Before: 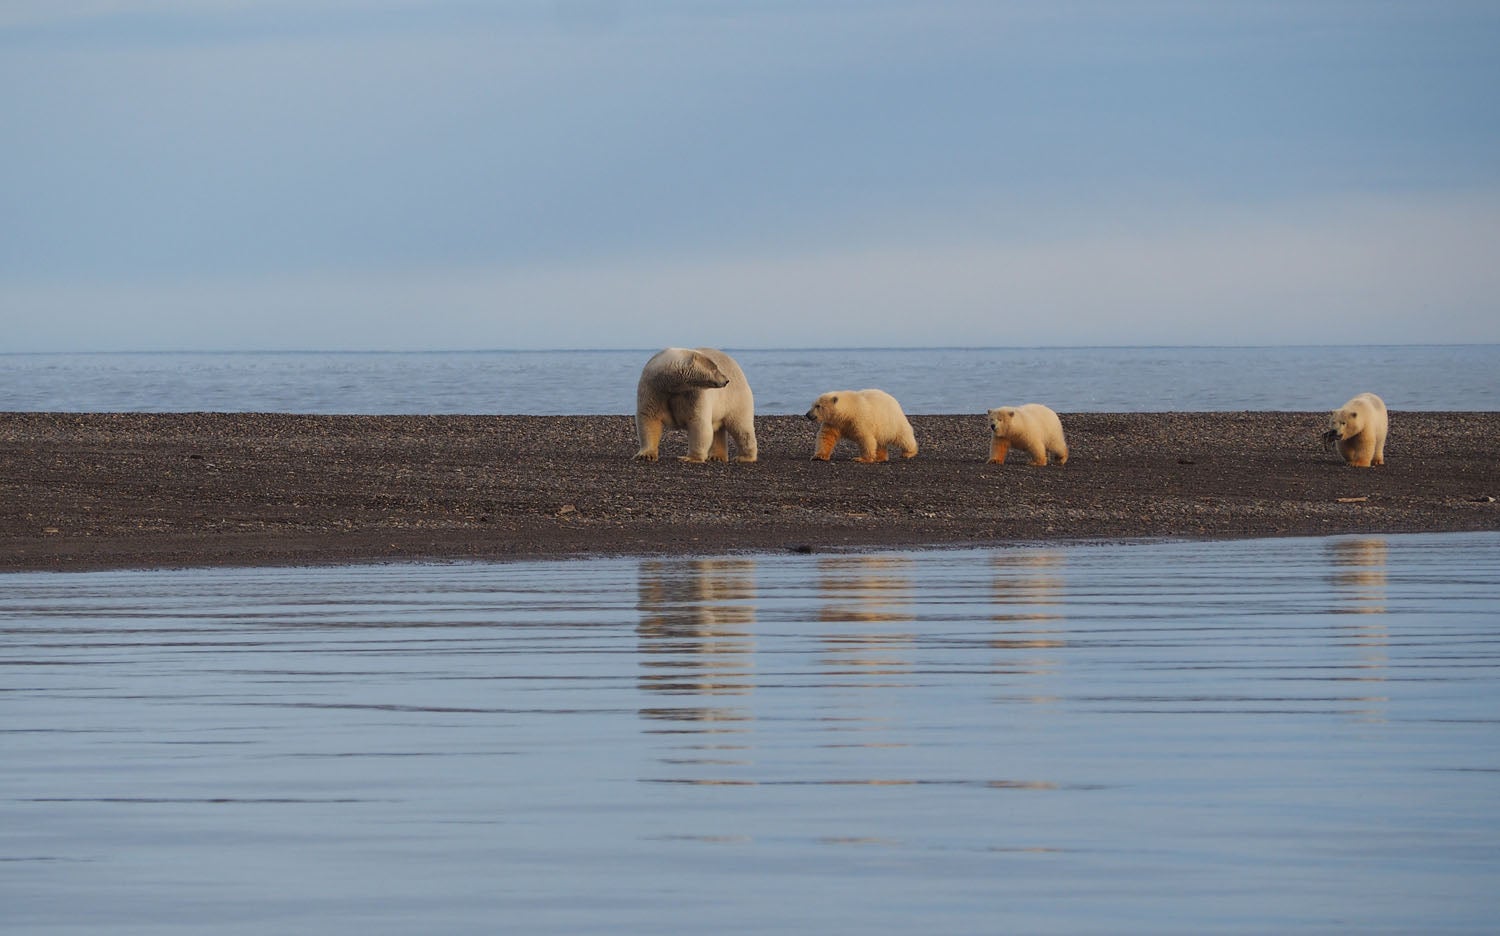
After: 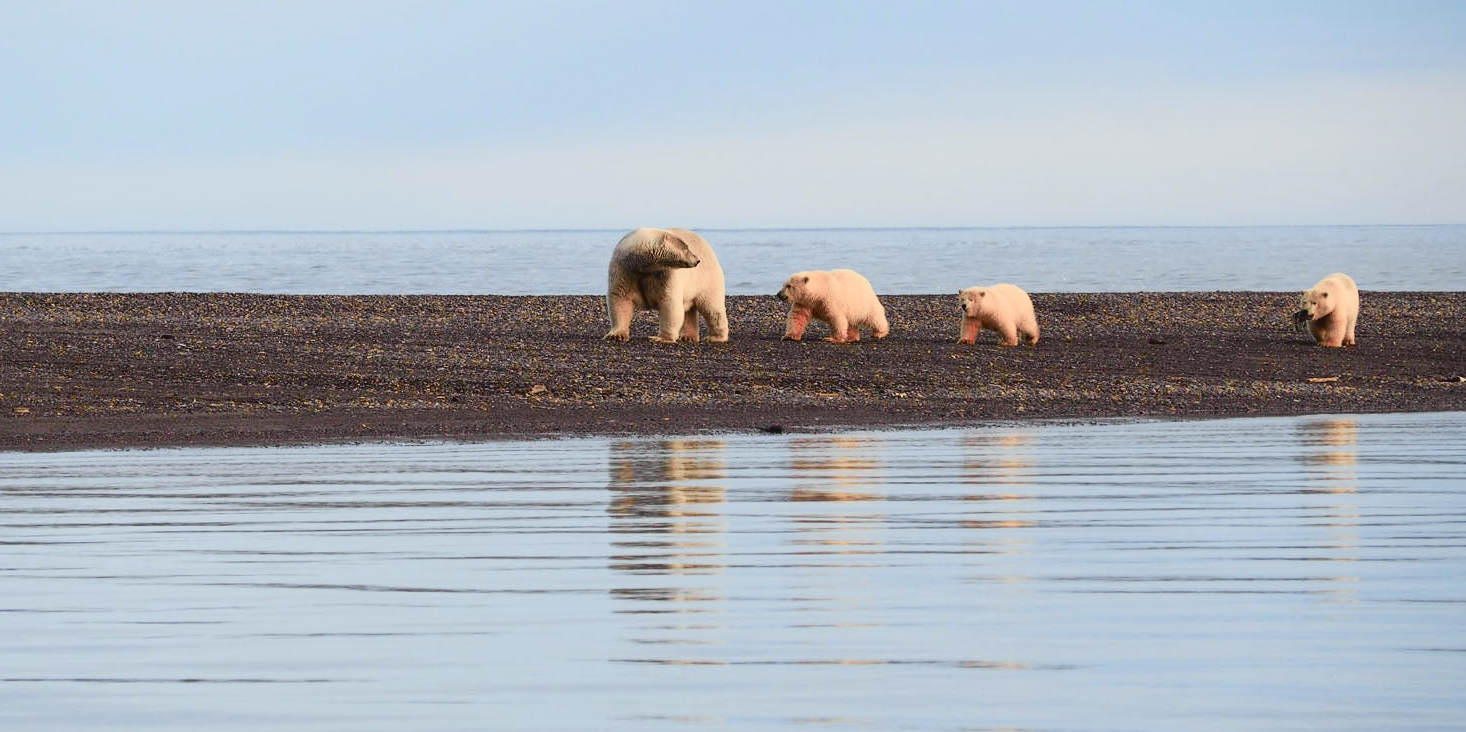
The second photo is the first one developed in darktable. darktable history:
contrast brightness saturation: contrast 0.082, saturation 0.196
tone curve: curves: ch0 [(0, 0.039) (0.113, 0.081) (0.204, 0.204) (0.498, 0.608) (0.709, 0.819) (0.984, 0.961)]; ch1 [(0, 0) (0.172, 0.123) (0.317, 0.272) (0.414, 0.382) (0.476, 0.479) (0.505, 0.501) (0.528, 0.54) (0.618, 0.647) (0.709, 0.764) (1, 1)]; ch2 [(0, 0) (0.411, 0.424) (0.492, 0.502) (0.521, 0.513) (0.537, 0.57) (0.686, 0.638) (1, 1)], color space Lab, independent channels, preserve colors none
crop and rotate: left 1.943%, top 12.884%, right 0.293%, bottom 8.811%
color correction: highlights b* 0.035, saturation 0.825
exposure: black level correction 0.001, exposure 0.298 EV, compensate highlight preservation false
